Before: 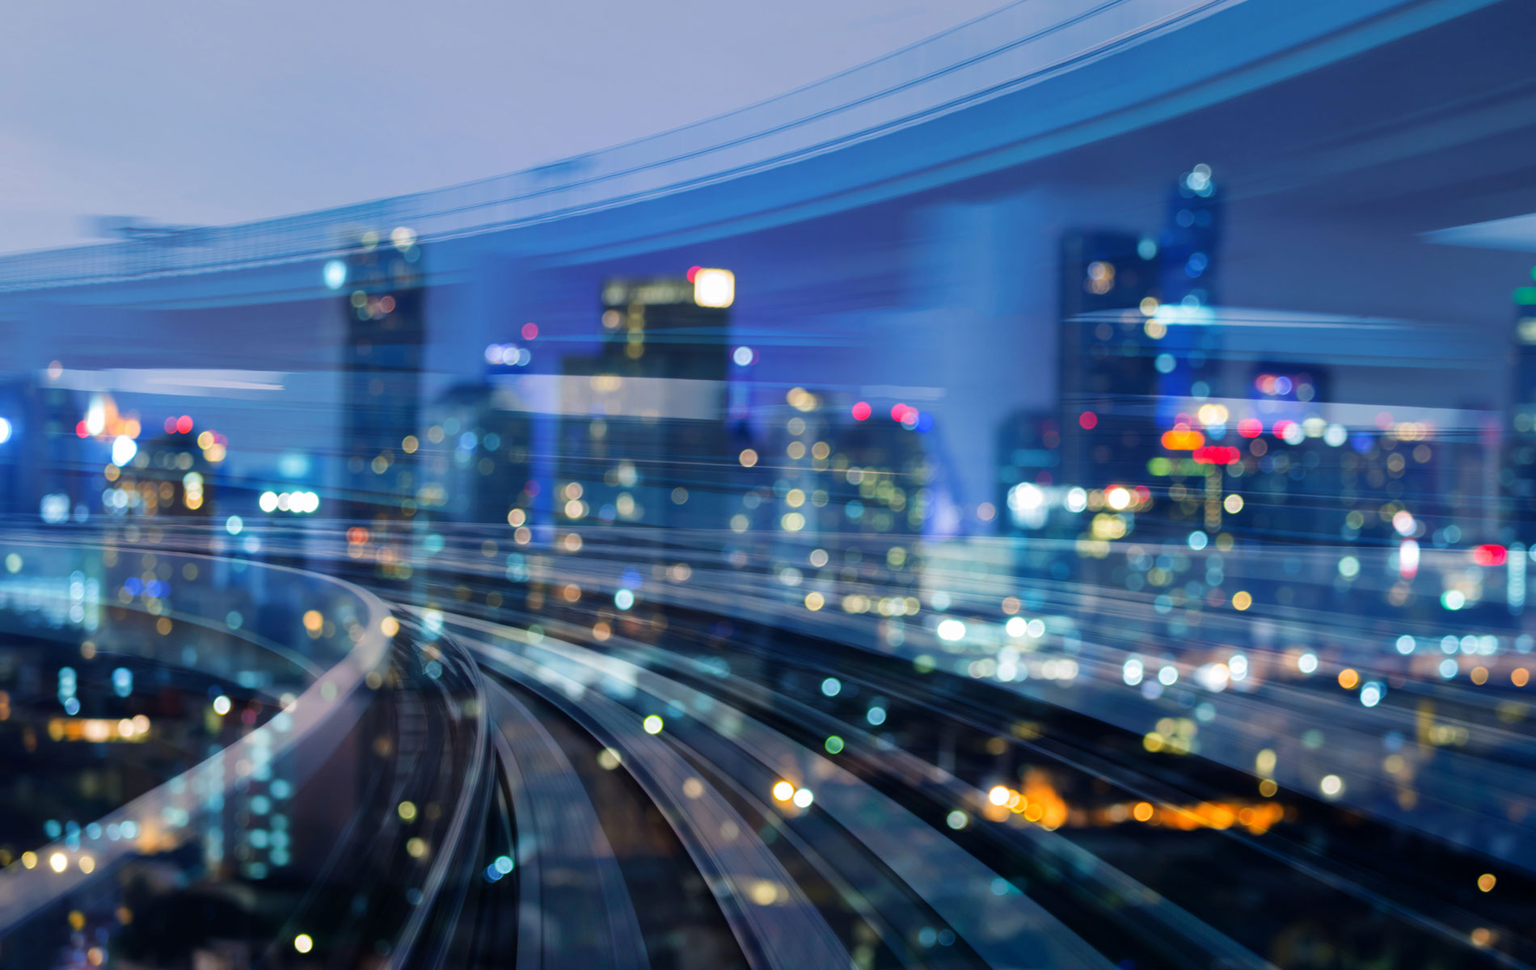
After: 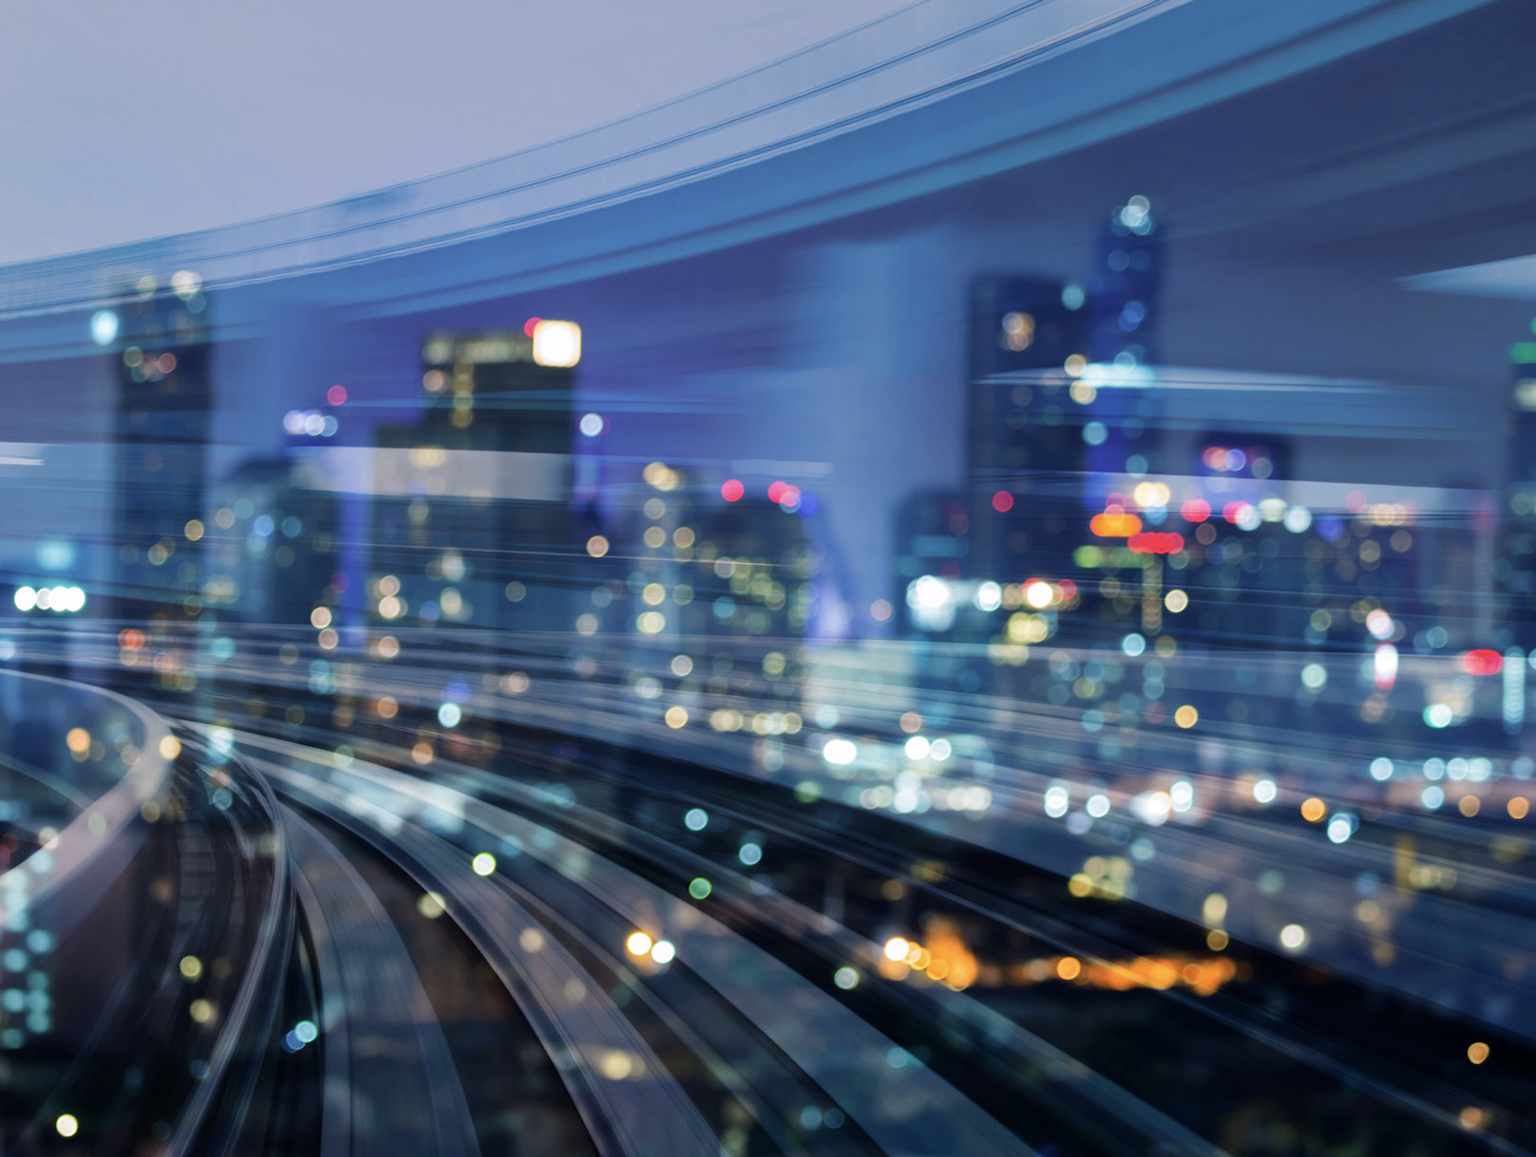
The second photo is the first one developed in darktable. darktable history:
crop: left 16.145%
color correction: saturation 0.8
